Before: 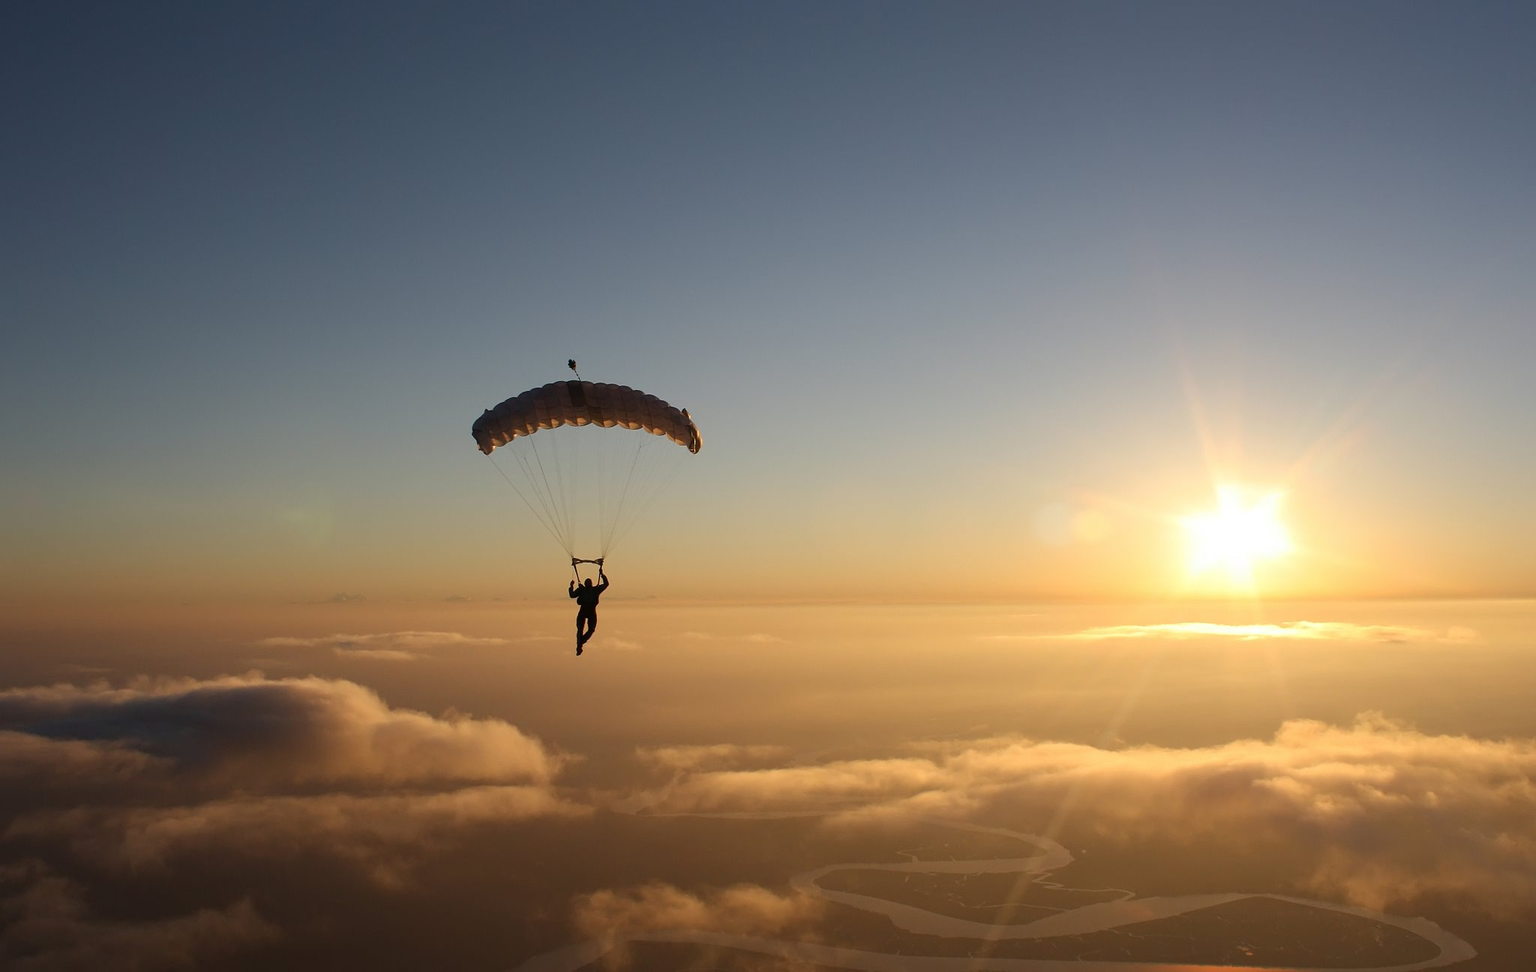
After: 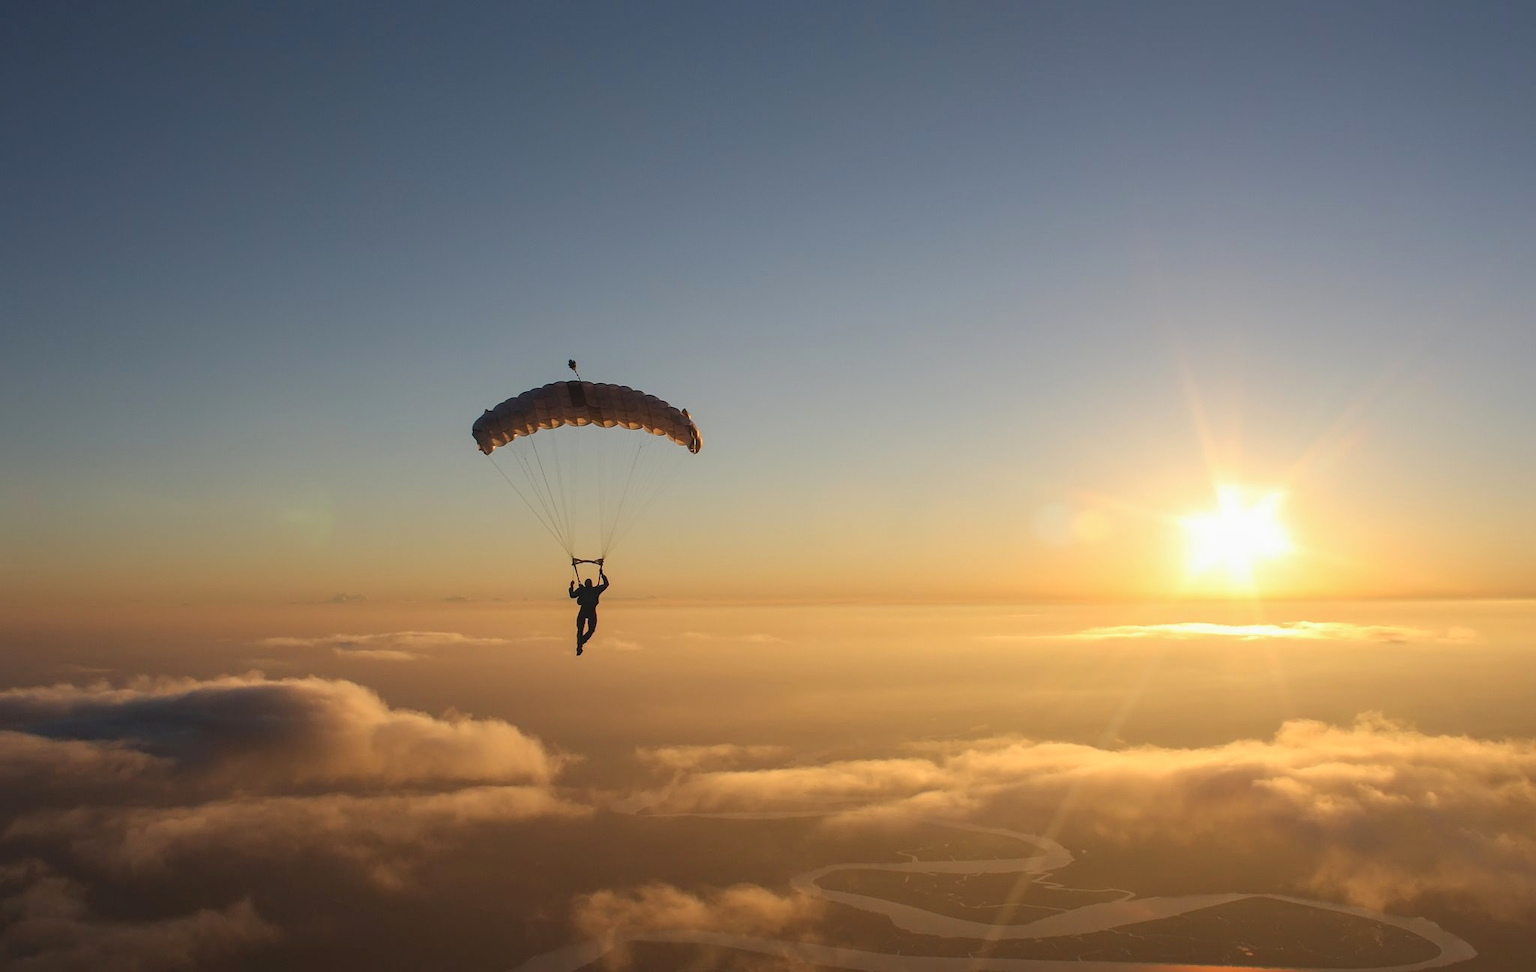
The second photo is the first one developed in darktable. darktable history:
exposure: exposure -0.06 EV, compensate highlight preservation false
contrast brightness saturation: contrast -0.091, brightness 0.05, saturation 0.077
local contrast: on, module defaults
